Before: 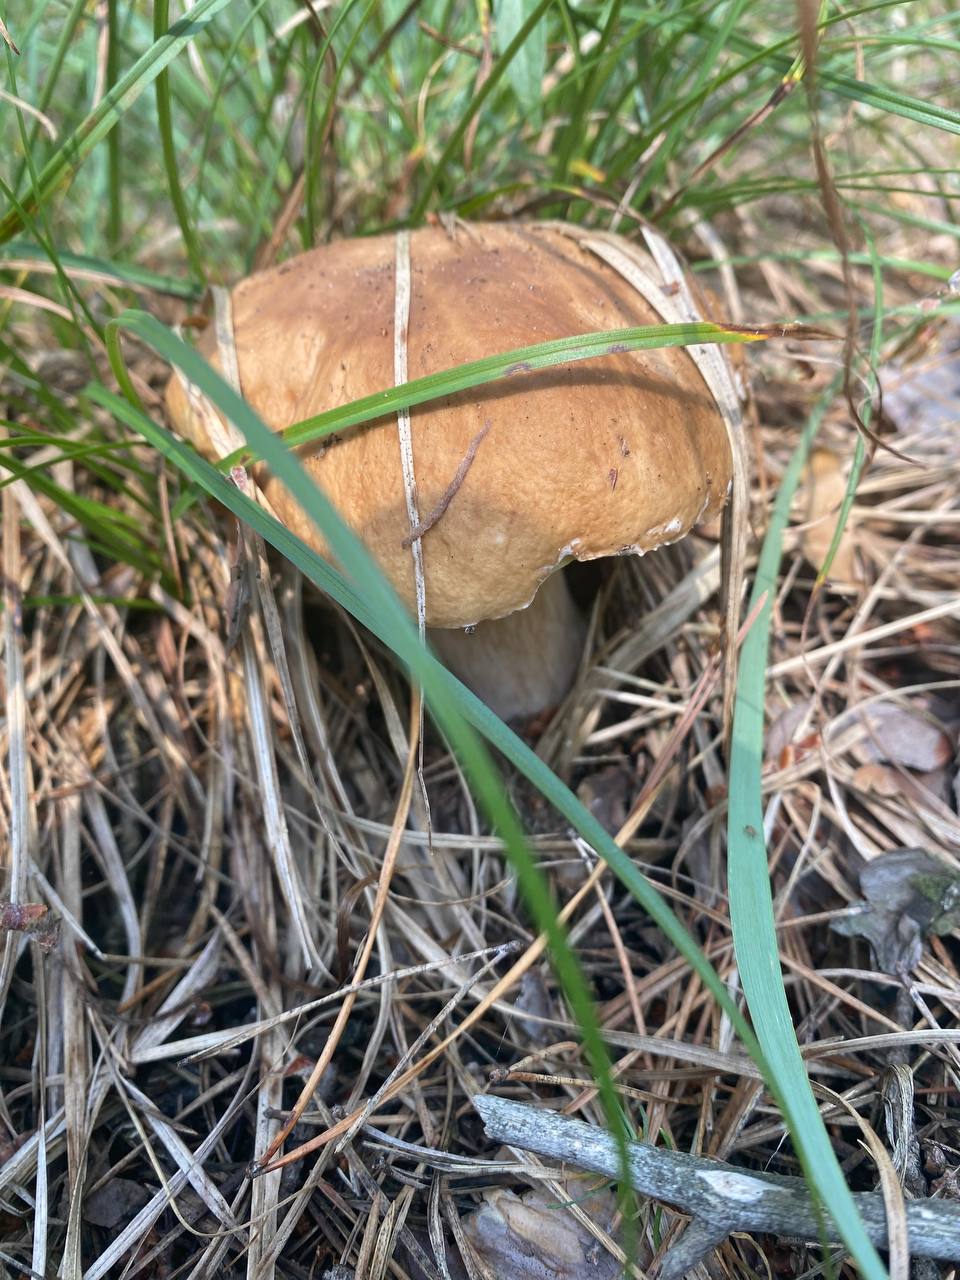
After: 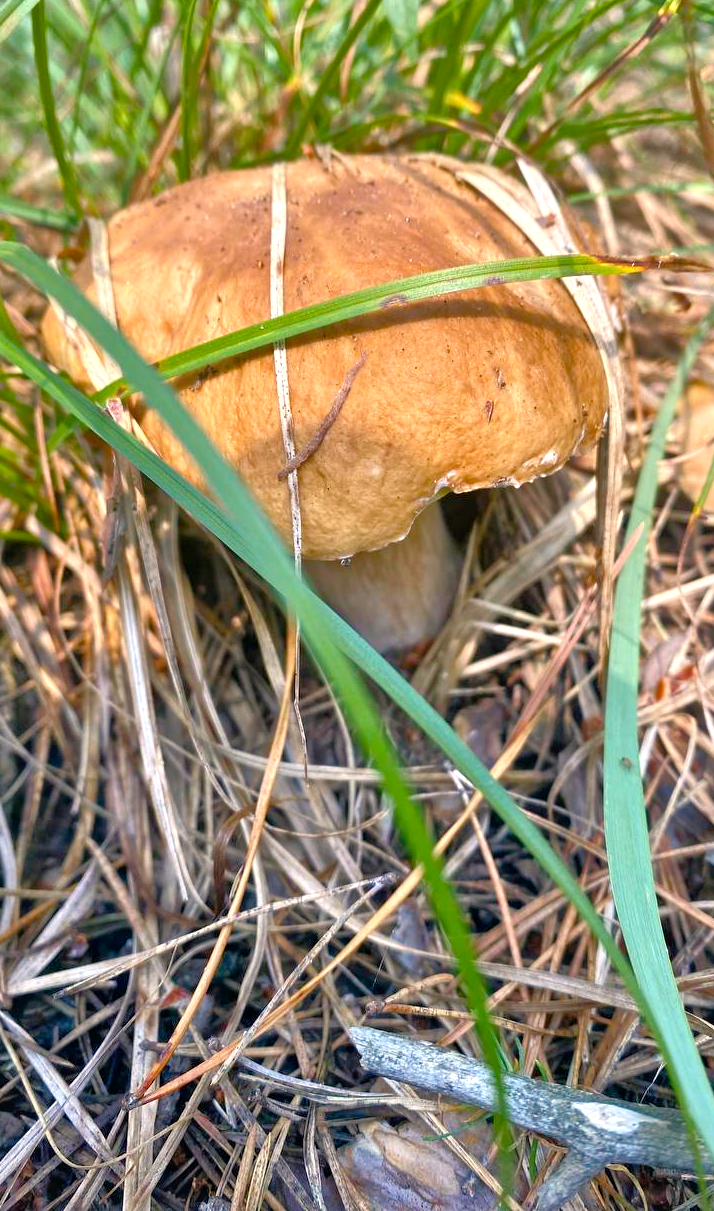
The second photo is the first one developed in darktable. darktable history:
crop and rotate: left 12.96%, top 5.333%, right 12.597%
color balance rgb: highlights gain › chroma 3.063%, highlights gain › hue 60.06°, global offset › luminance 0.256%, perceptual saturation grading › global saturation 26.232%, perceptual saturation grading › highlights -27.794%, perceptual saturation grading › mid-tones 15.367%, perceptual saturation grading › shadows 34.194%, global vibrance 35.615%, contrast 9.662%
local contrast: mode bilateral grid, contrast 25, coarseness 50, detail 122%, midtone range 0.2
tone equalizer: -7 EV 0.158 EV, -6 EV 0.576 EV, -5 EV 1.11 EV, -4 EV 1.32 EV, -3 EV 1.17 EV, -2 EV 0.6 EV, -1 EV 0.164 EV
